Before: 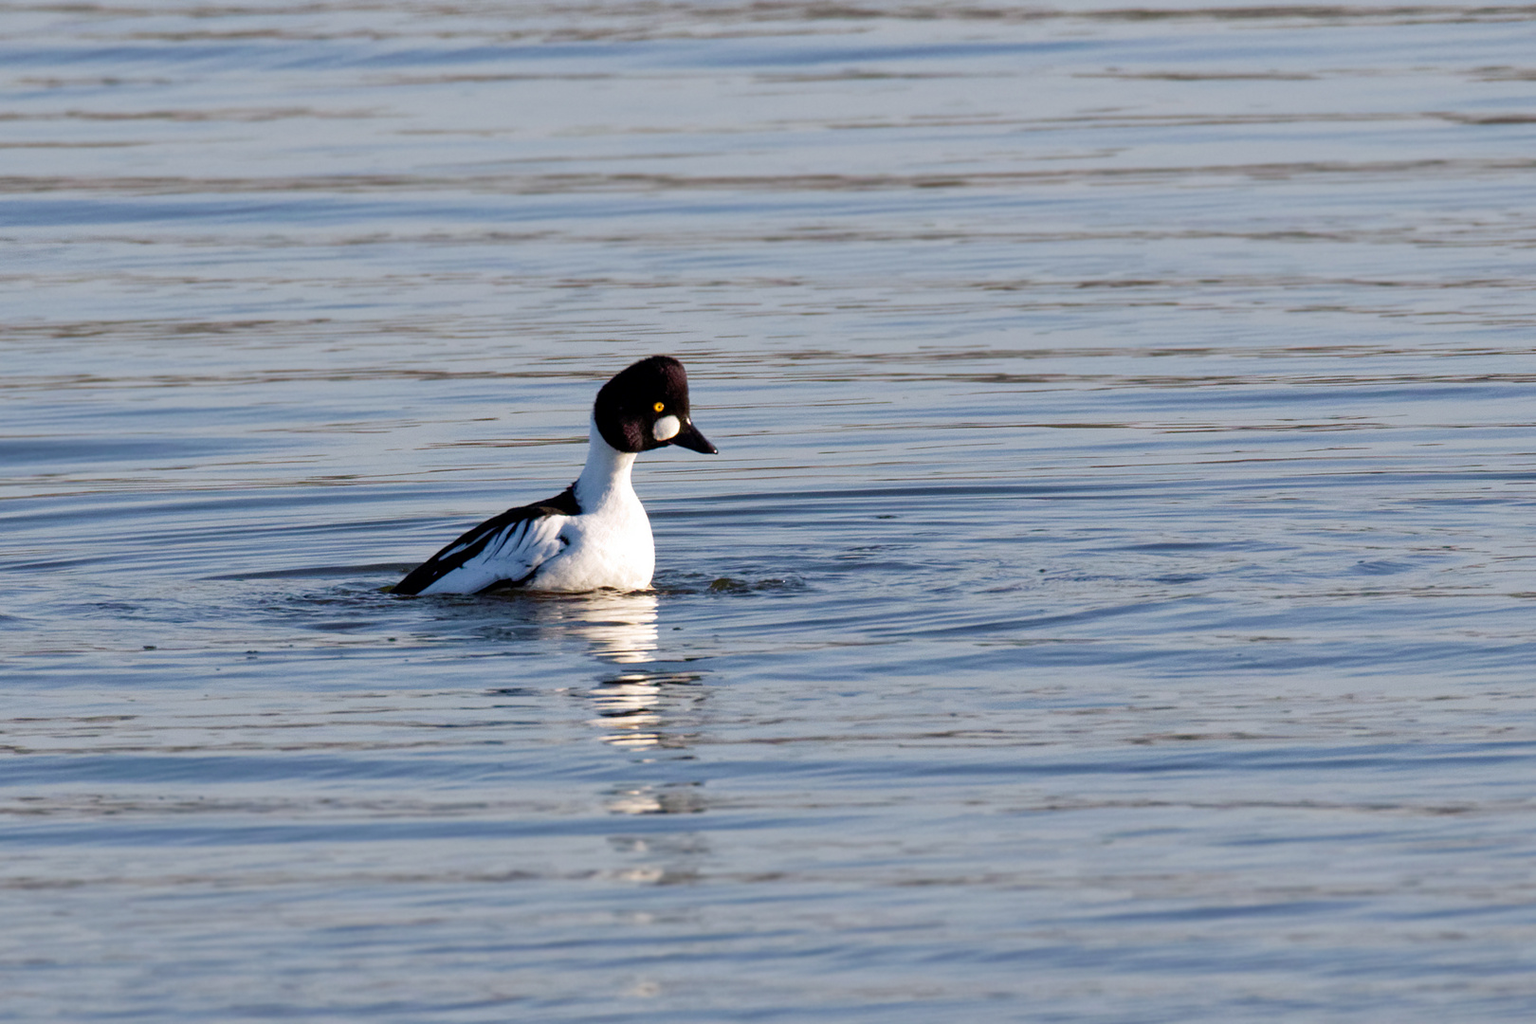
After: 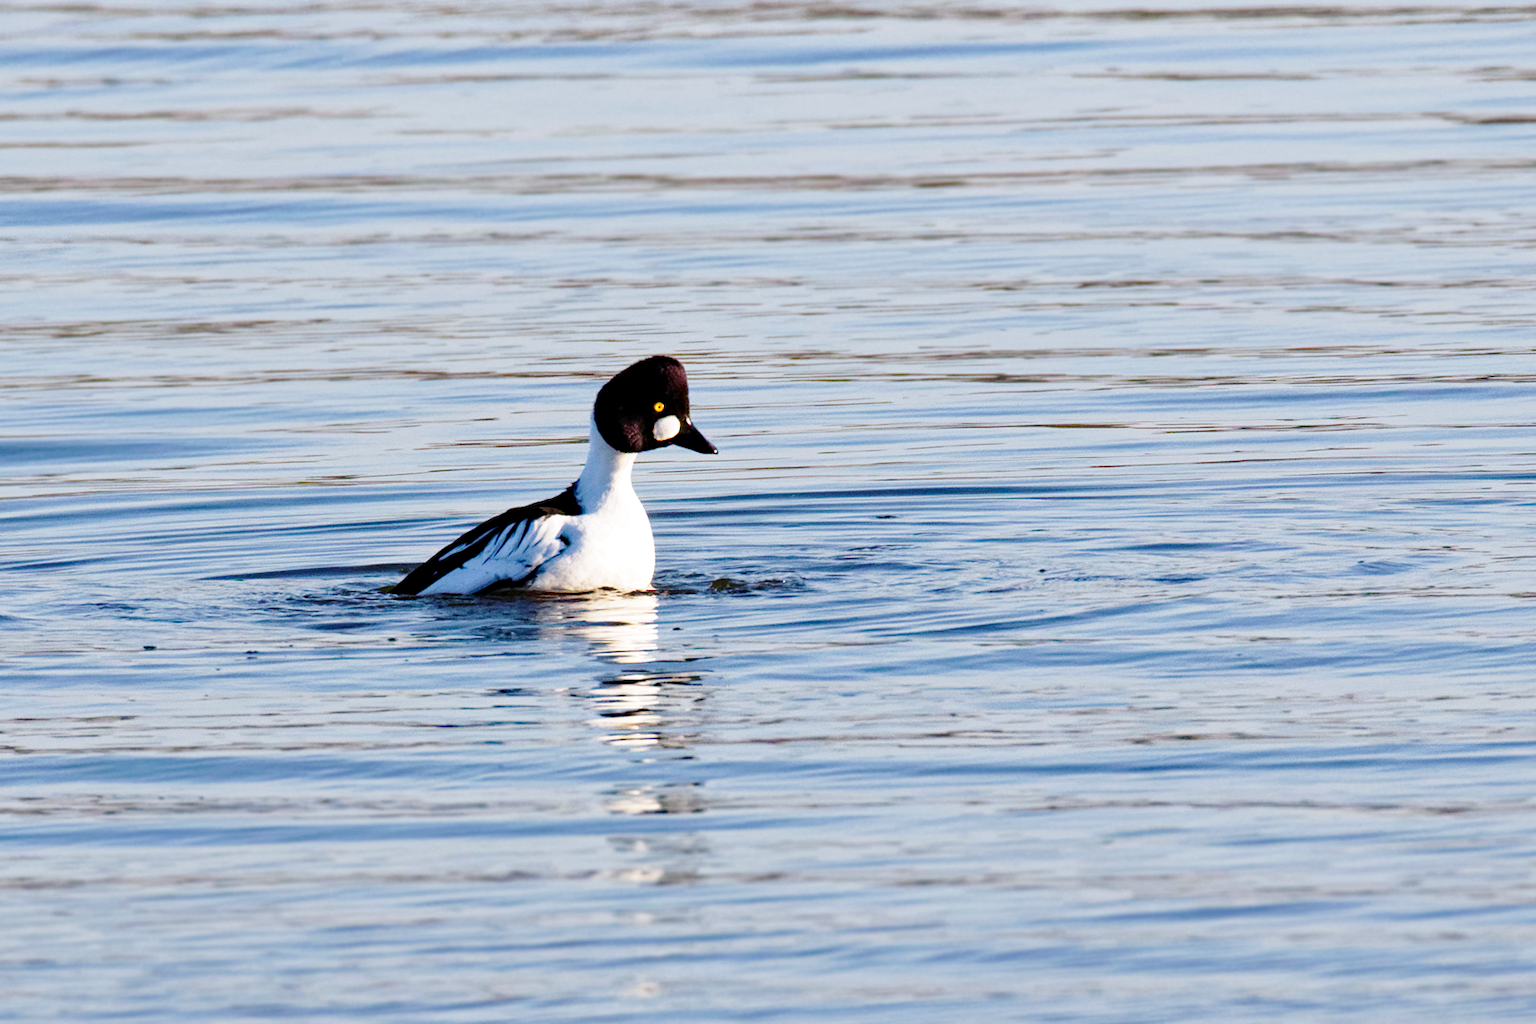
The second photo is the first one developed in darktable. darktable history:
haze removal: compatibility mode true, adaptive false
base curve: curves: ch0 [(0, 0) (0.028, 0.03) (0.121, 0.232) (0.46, 0.748) (0.859, 0.968) (1, 1)], preserve colors none
